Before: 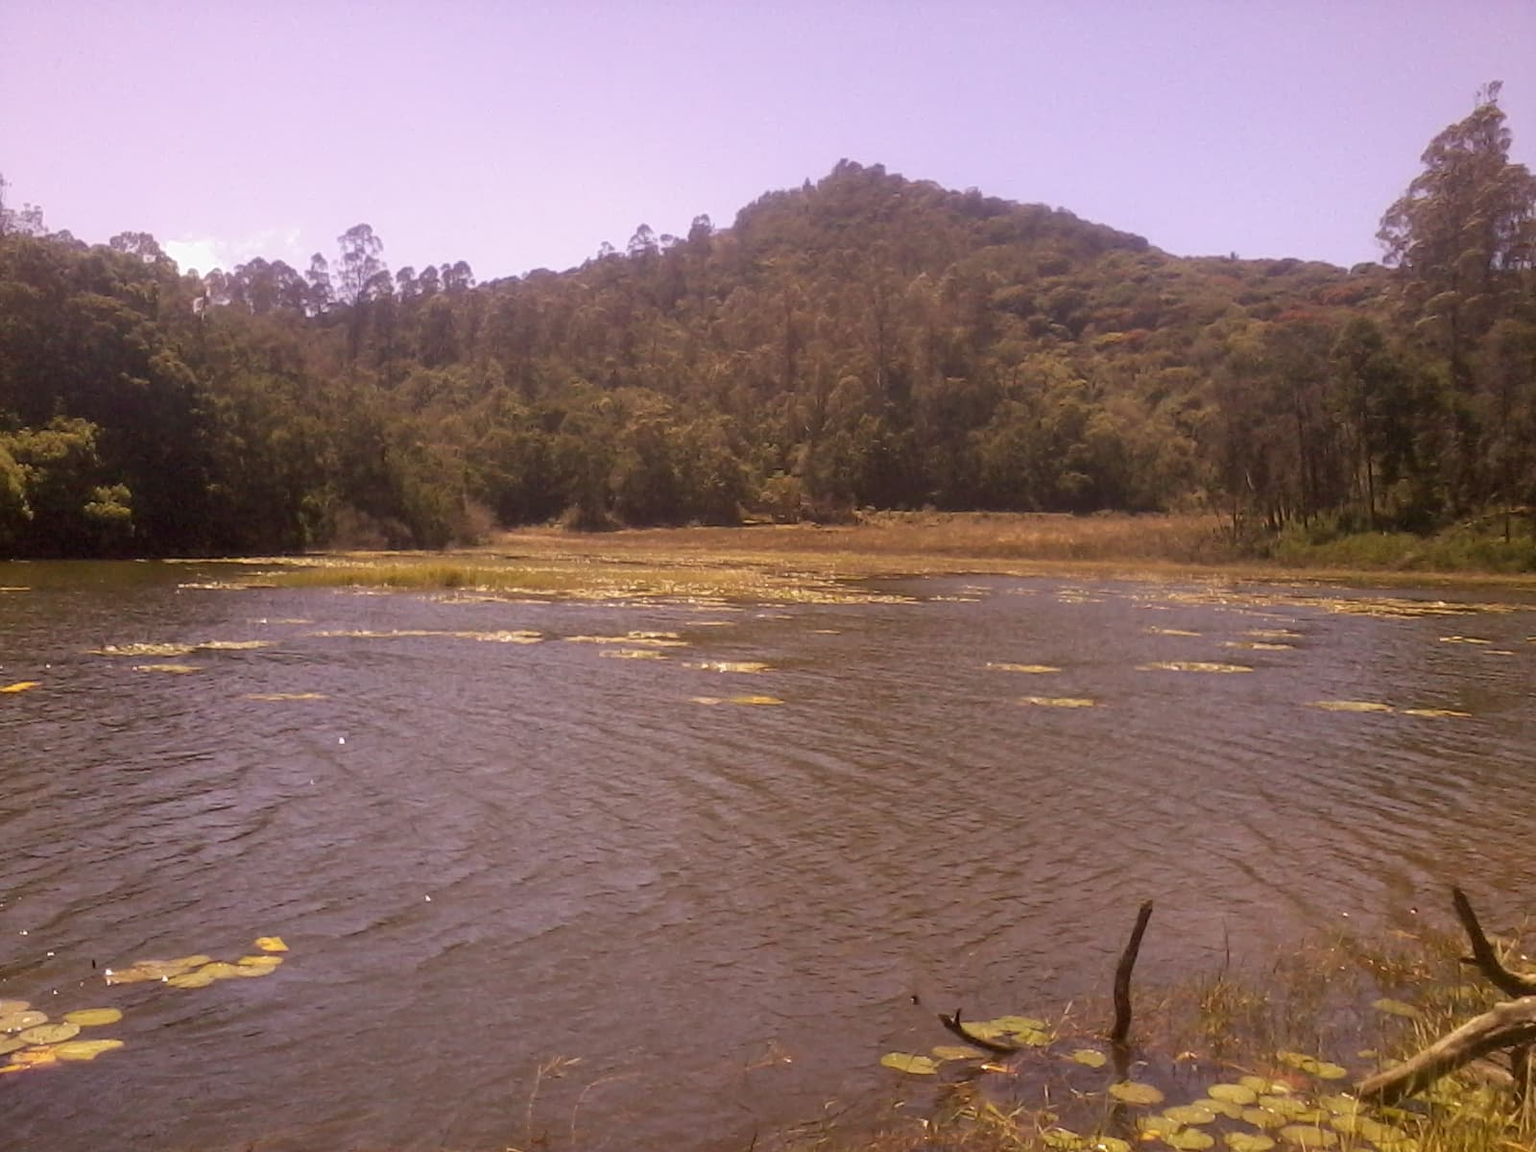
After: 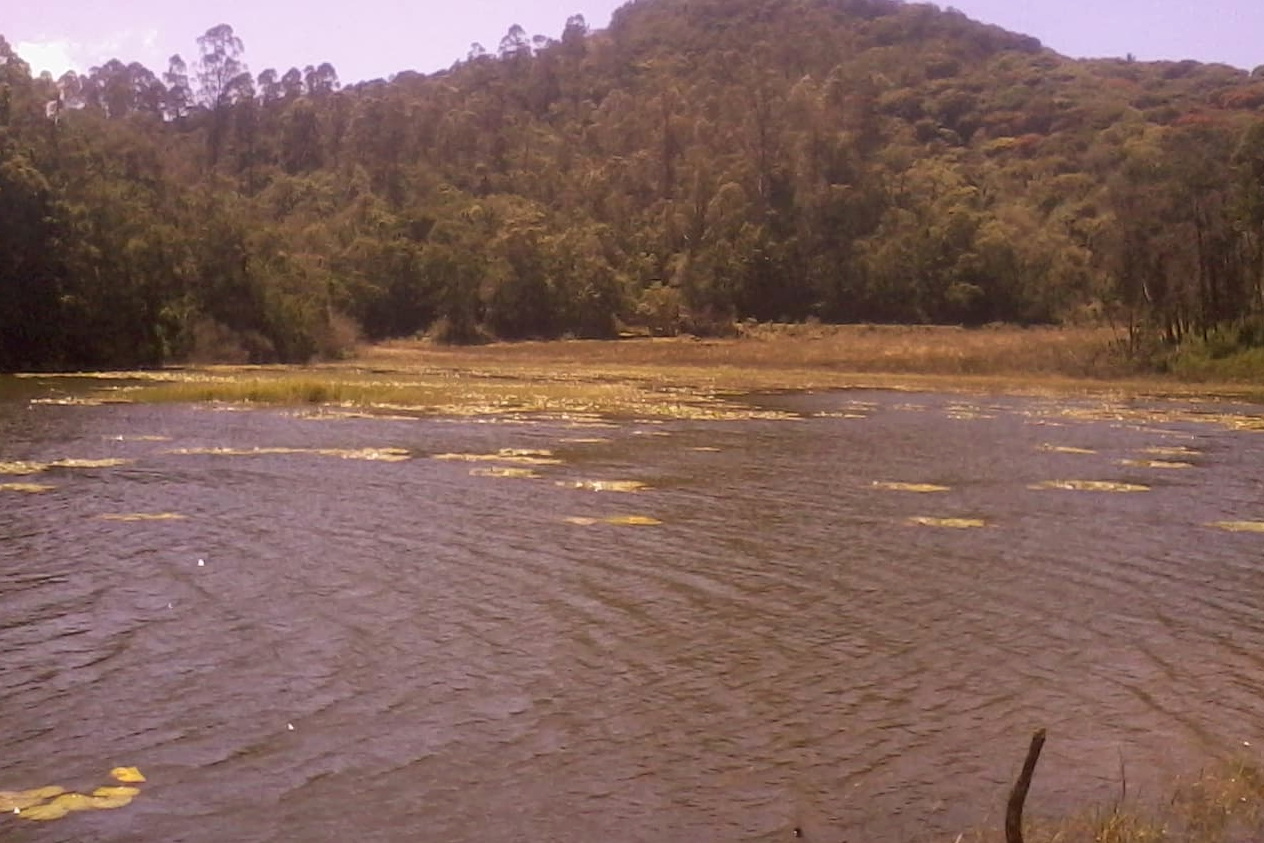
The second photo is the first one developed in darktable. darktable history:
local contrast: mode bilateral grid, contrast 15, coarseness 35, detail 105%, midtone range 0.2
velvia: strength 6.12%
exposure: compensate highlight preservation false
crop: left 9.707%, top 17.428%, right 11.279%, bottom 12.322%
